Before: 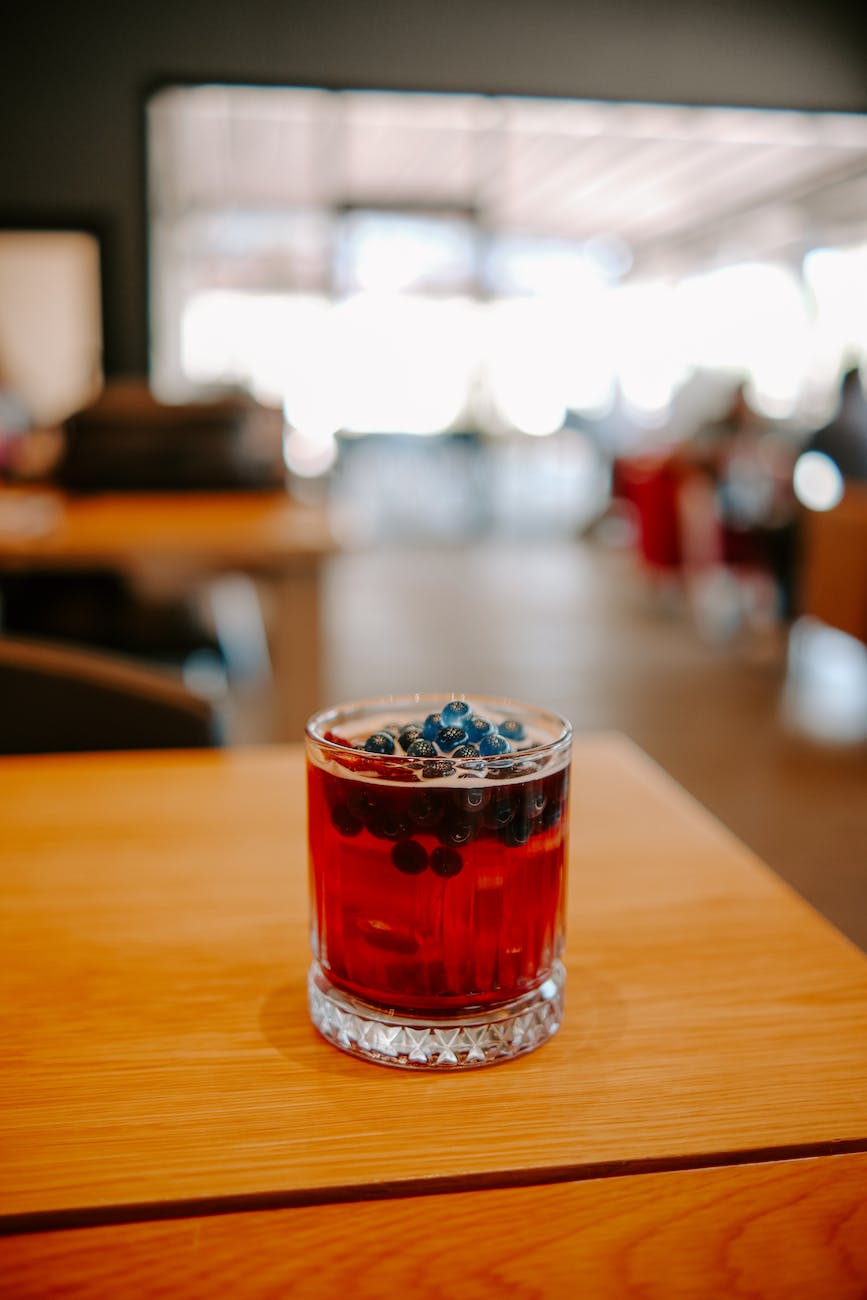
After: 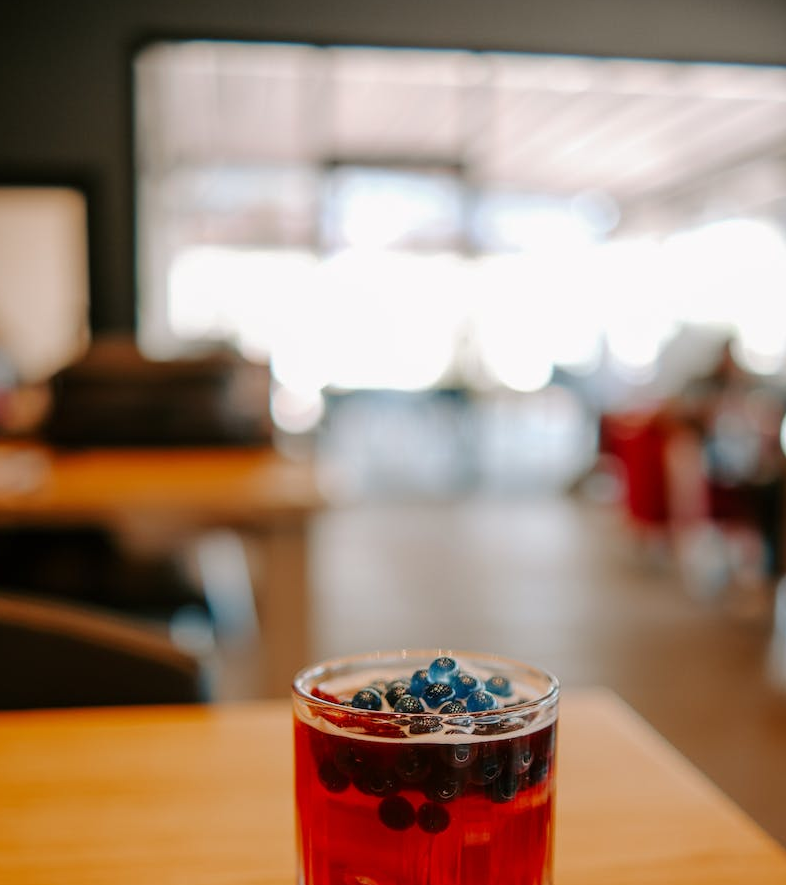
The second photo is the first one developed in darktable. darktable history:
crop: left 1.53%, top 3.387%, right 7.723%, bottom 28.487%
